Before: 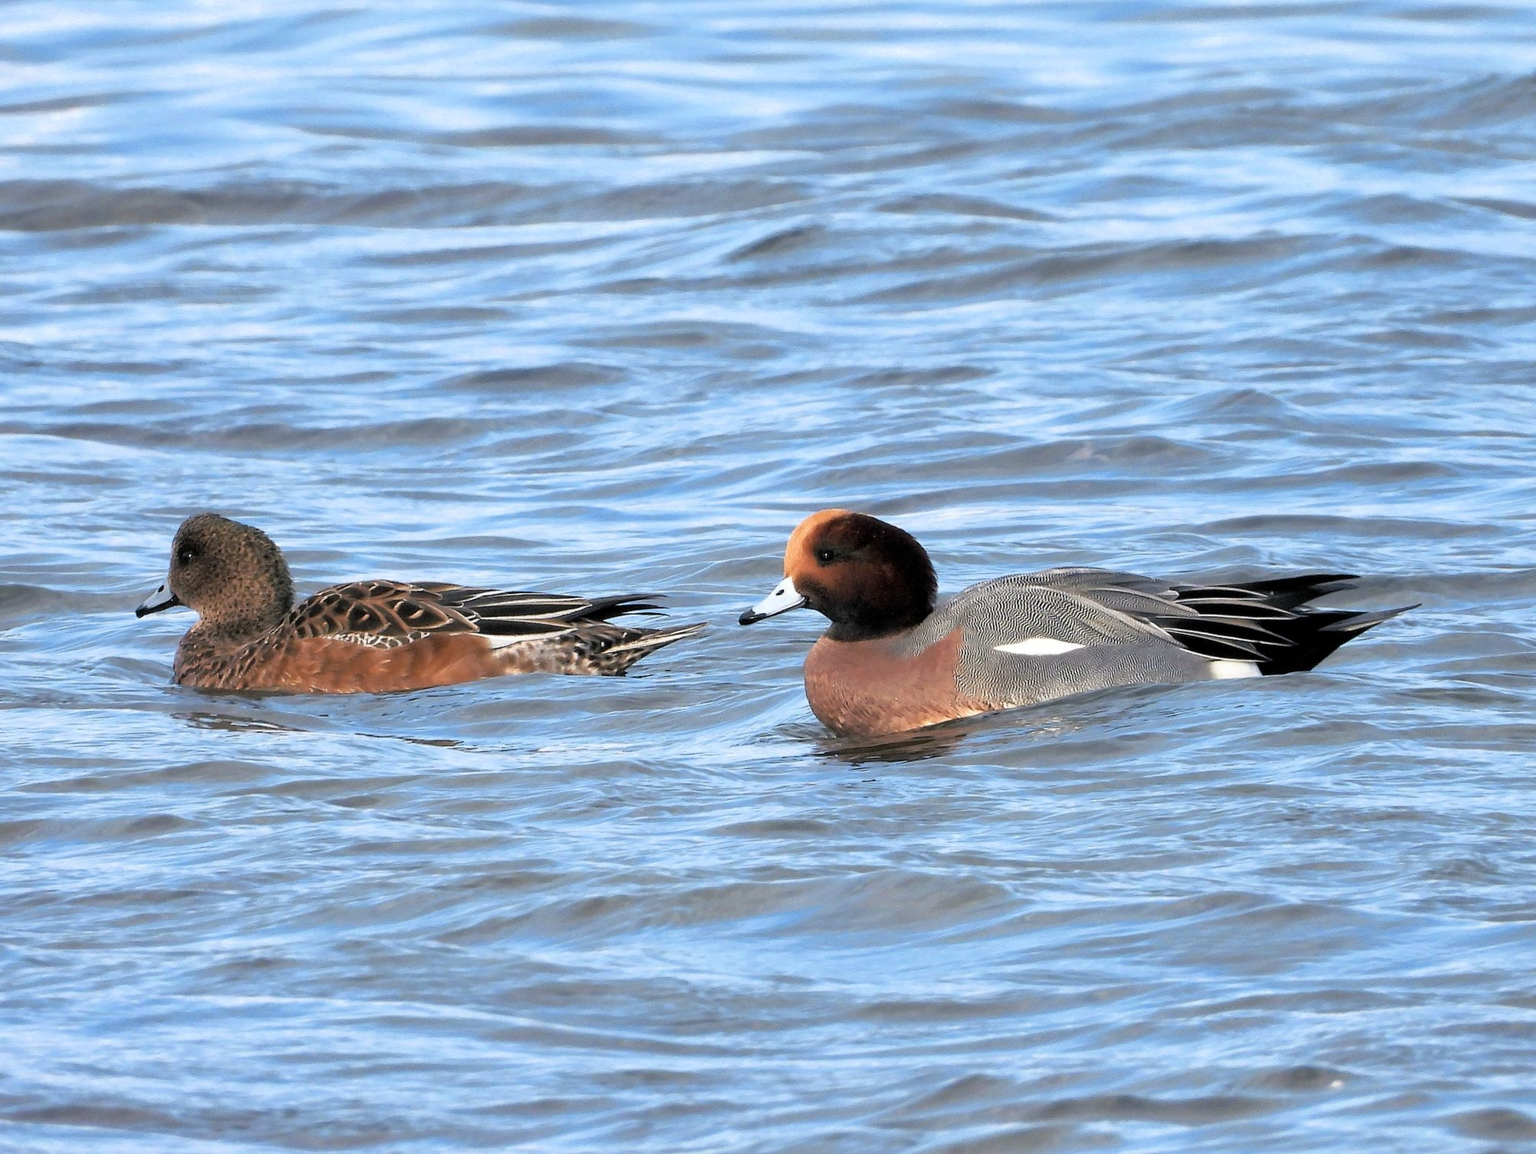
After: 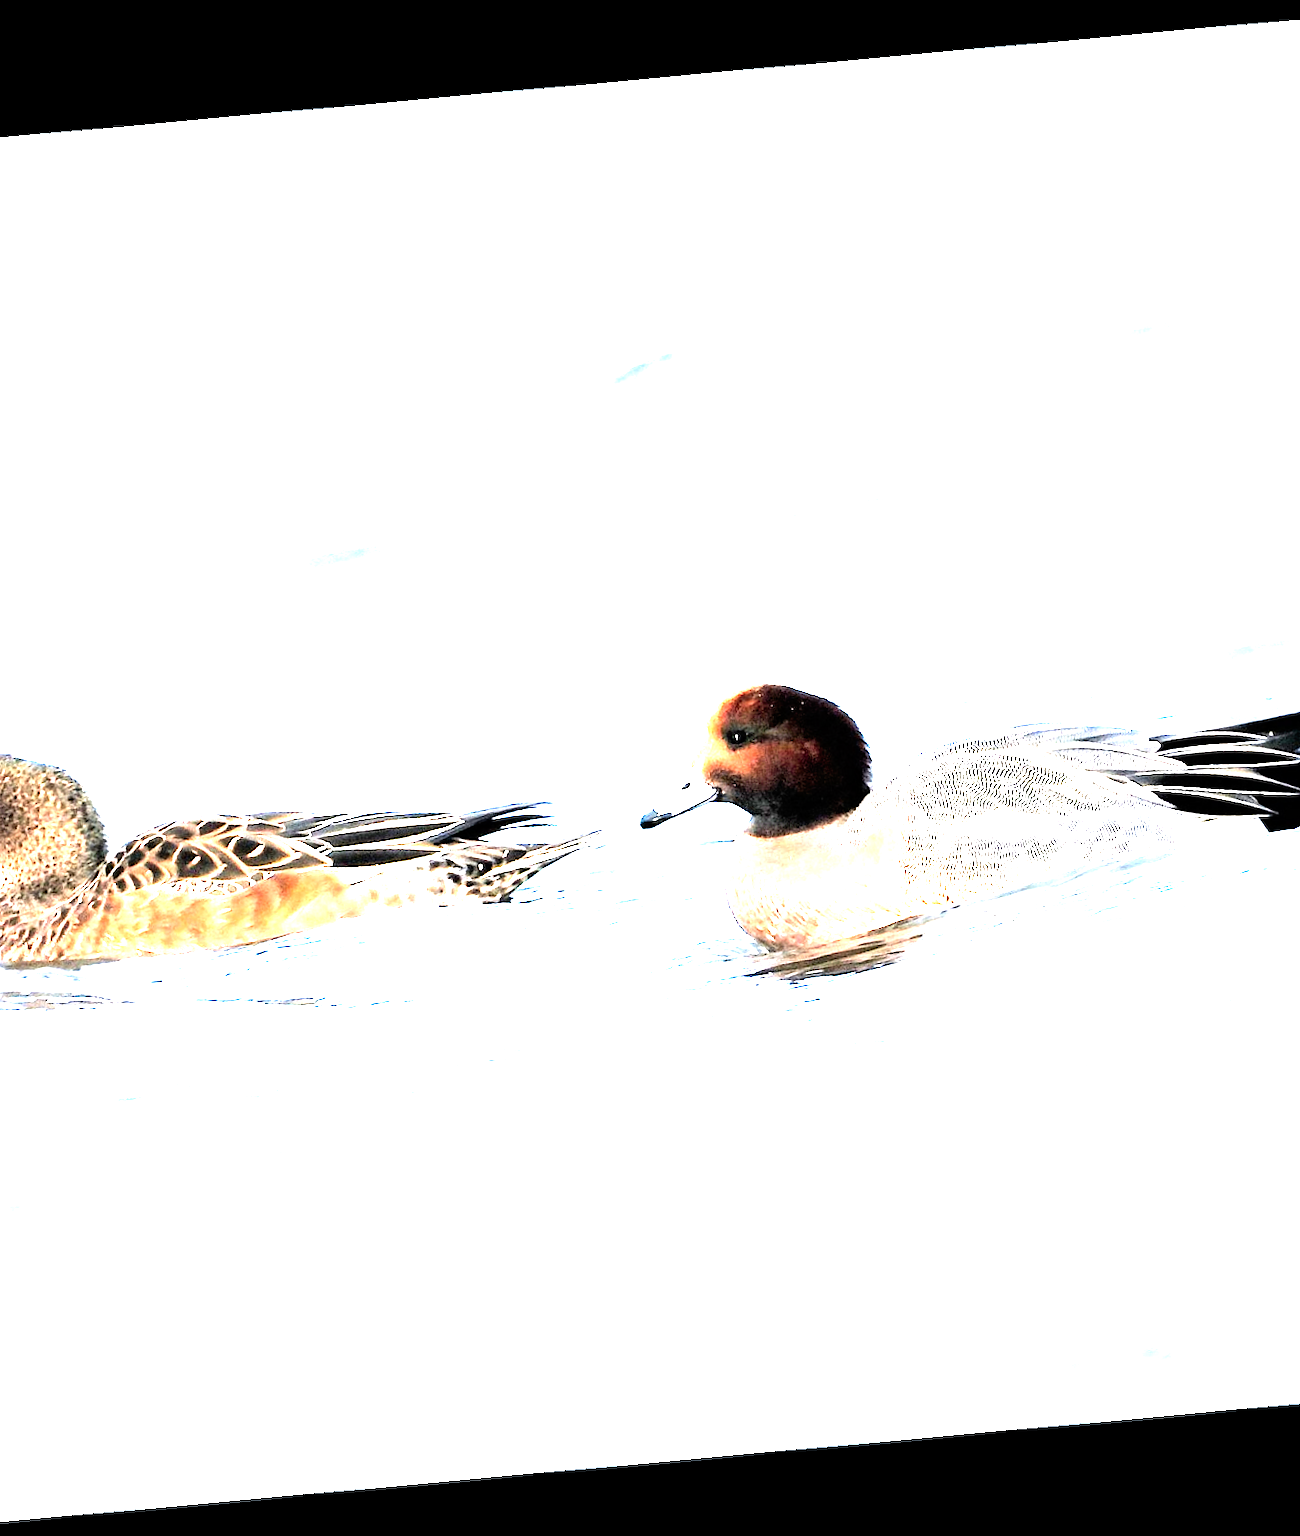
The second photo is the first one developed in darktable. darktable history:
shadows and highlights: shadows -10, white point adjustment 1.5, highlights 10
levels: levels [0, 0.281, 0.562]
rotate and perspective: rotation -5.2°, automatic cropping off
base curve: curves: ch0 [(0, 0) (0.005, 0.002) (0.15, 0.3) (0.4, 0.7) (0.75, 0.95) (1, 1)], preserve colors none
crop and rotate: left 15.754%, right 17.579%
